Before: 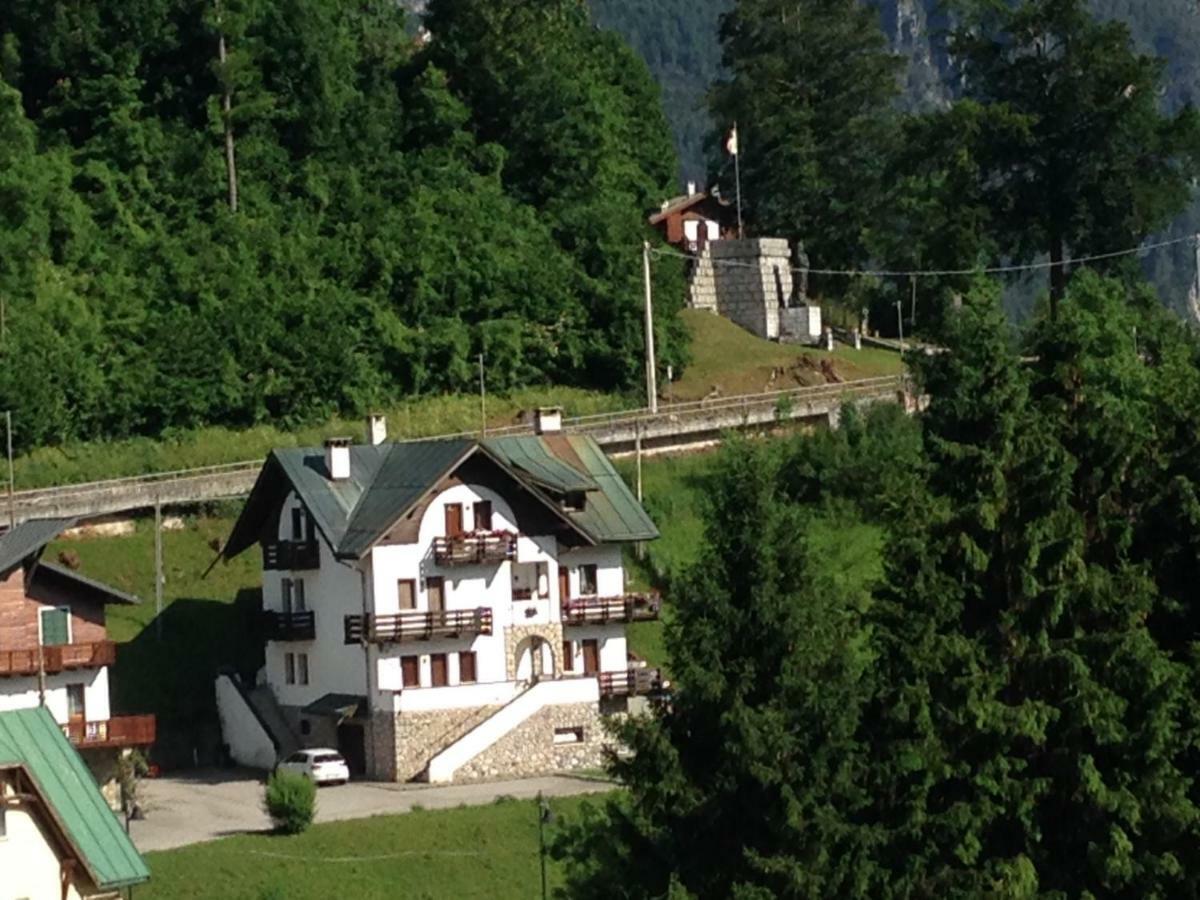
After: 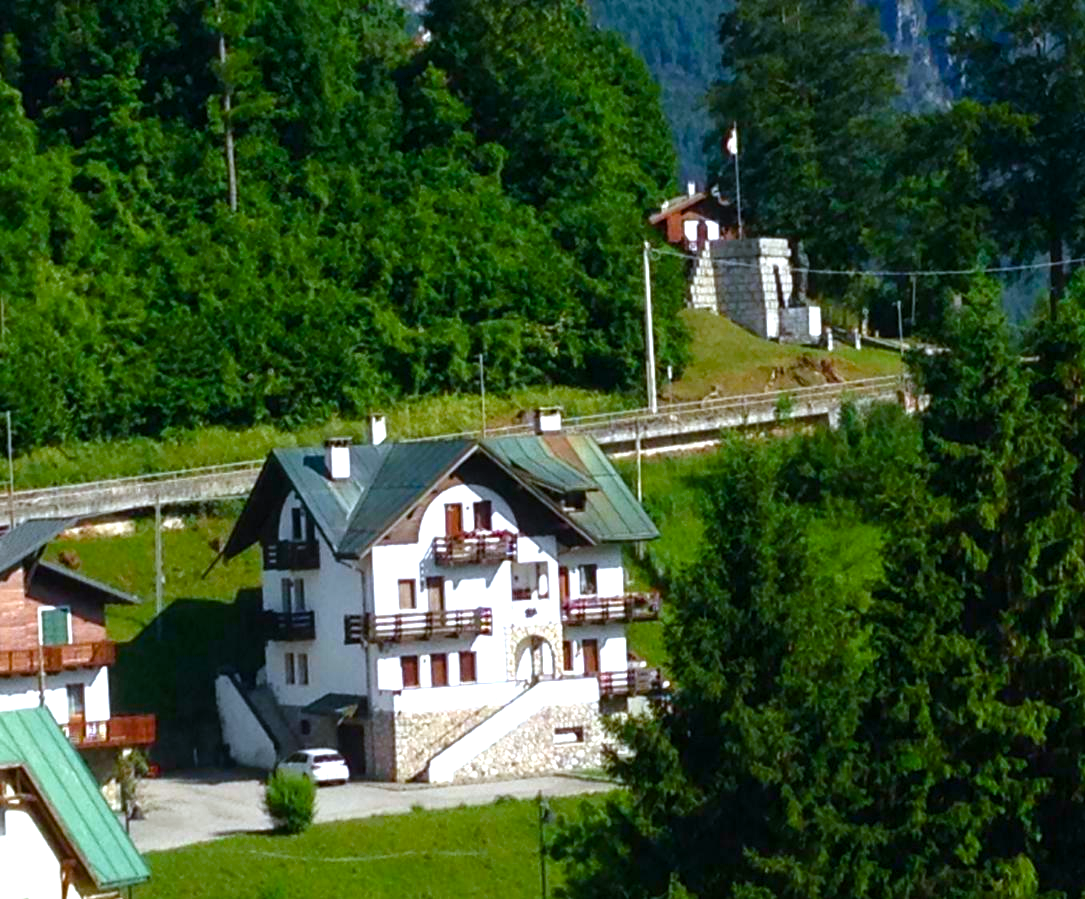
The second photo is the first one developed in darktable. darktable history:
color balance rgb: linear chroma grading › shadows -2.2%, linear chroma grading › highlights -15%, linear chroma grading › global chroma -10%, linear chroma grading › mid-tones -10%, perceptual saturation grading › global saturation 45%, perceptual saturation grading › highlights -50%, perceptual saturation grading › shadows 30%, perceptual brilliance grading › global brilliance 18%, global vibrance 45%
white balance: red 0.931, blue 1.11
crop: right 9.509%, bottom 0.031%
